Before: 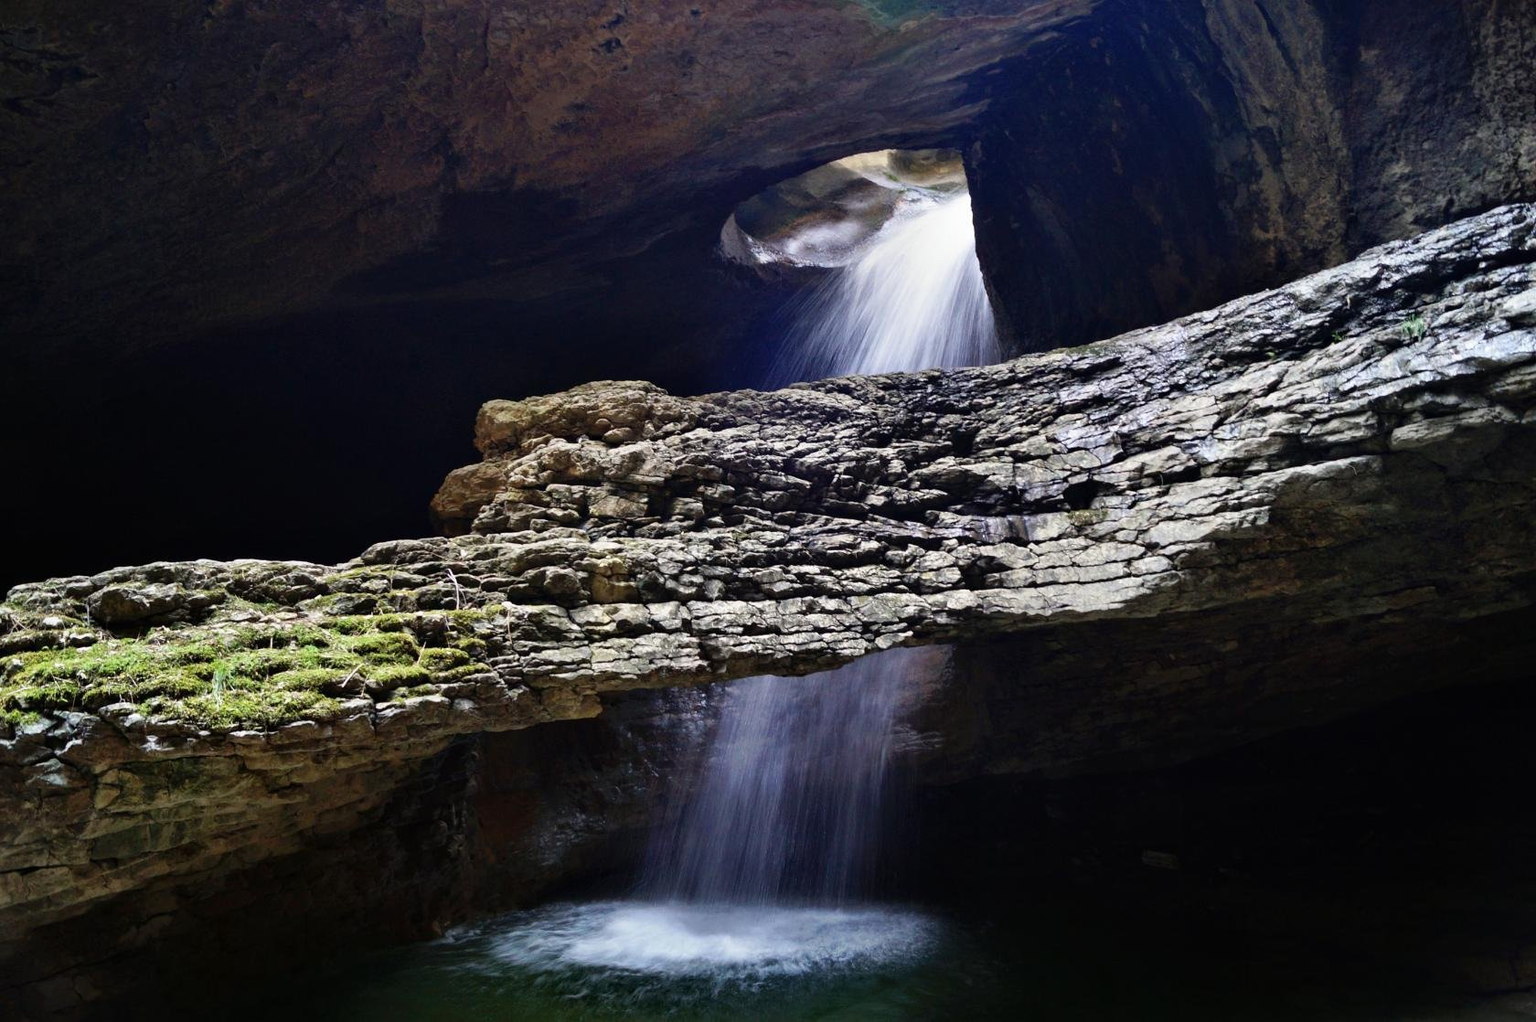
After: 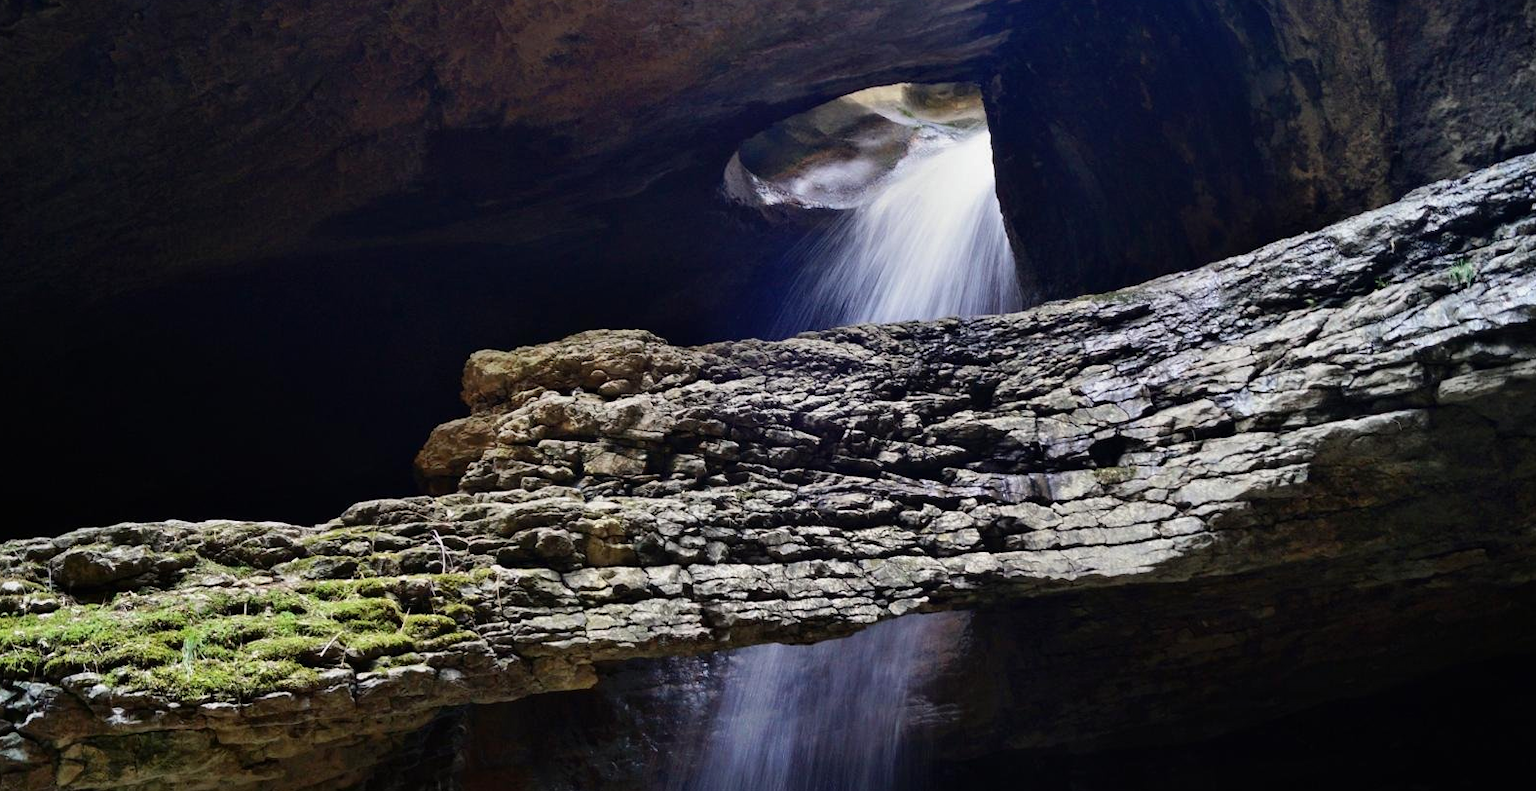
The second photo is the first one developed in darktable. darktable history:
crop: left 2.728%, top 7.055%, right 3.352%, bottom 20.167%
shadows and highlights: shadows -20.44, white point adjustment -2.14, highlights -35
